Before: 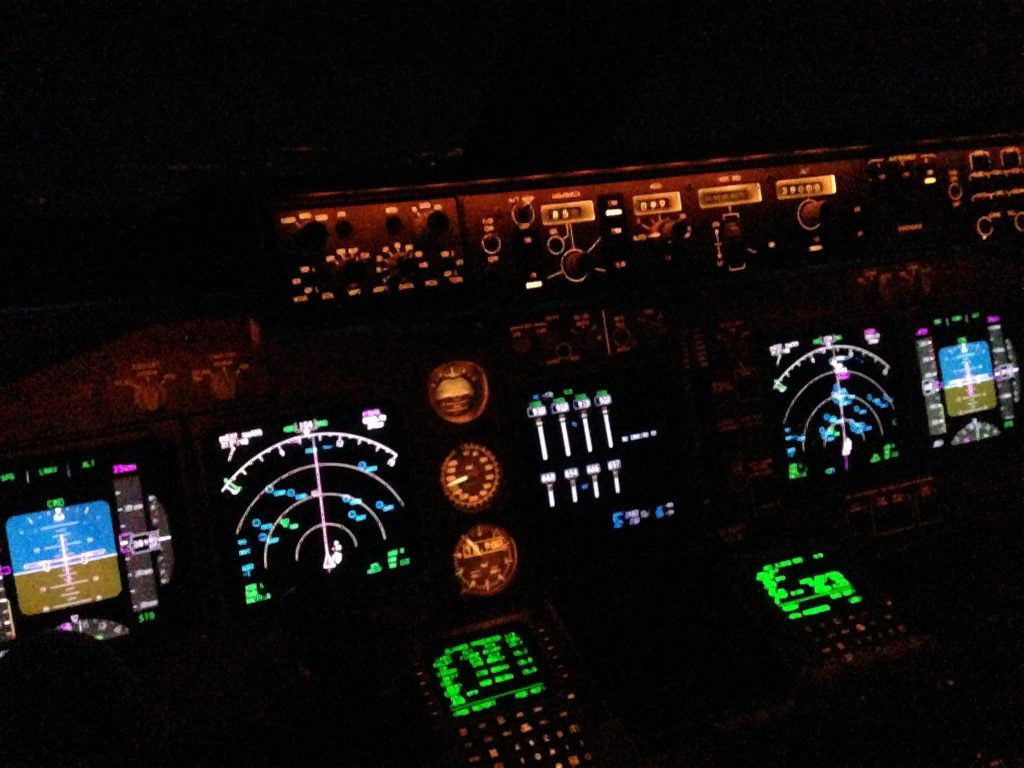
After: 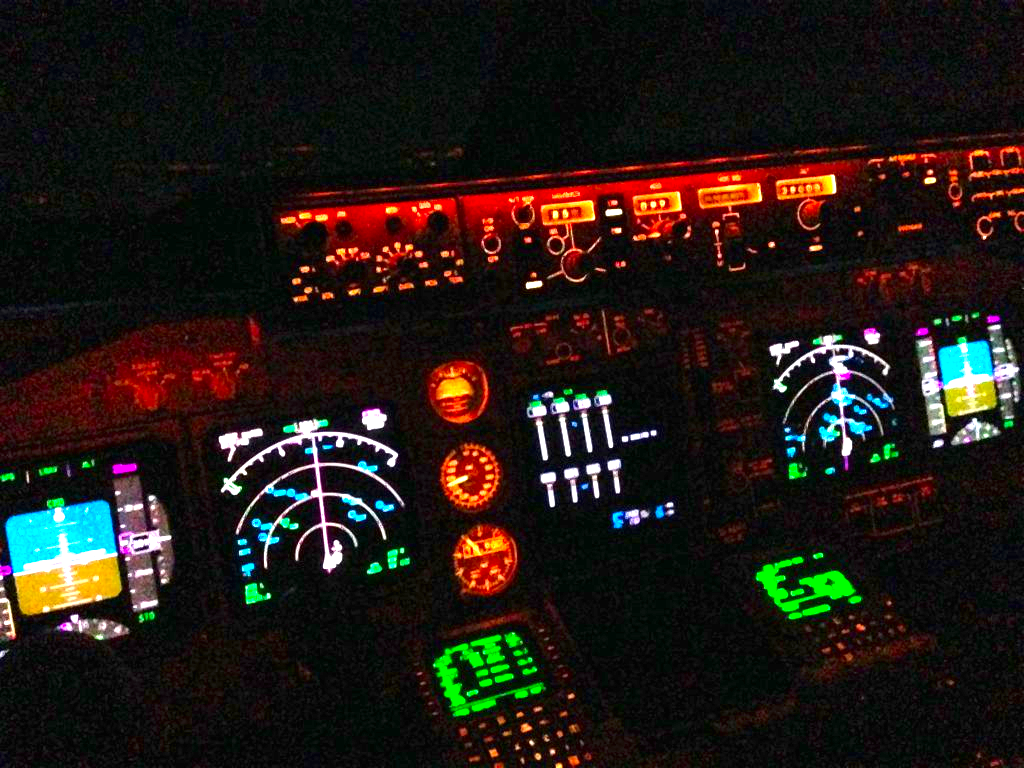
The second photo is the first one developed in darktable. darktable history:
exposure: black level correction 0, exposure 1.675 EV, compensate exposure bias true, compensate highlight preservation false
contrast brightness saturation: saturation 0.5
